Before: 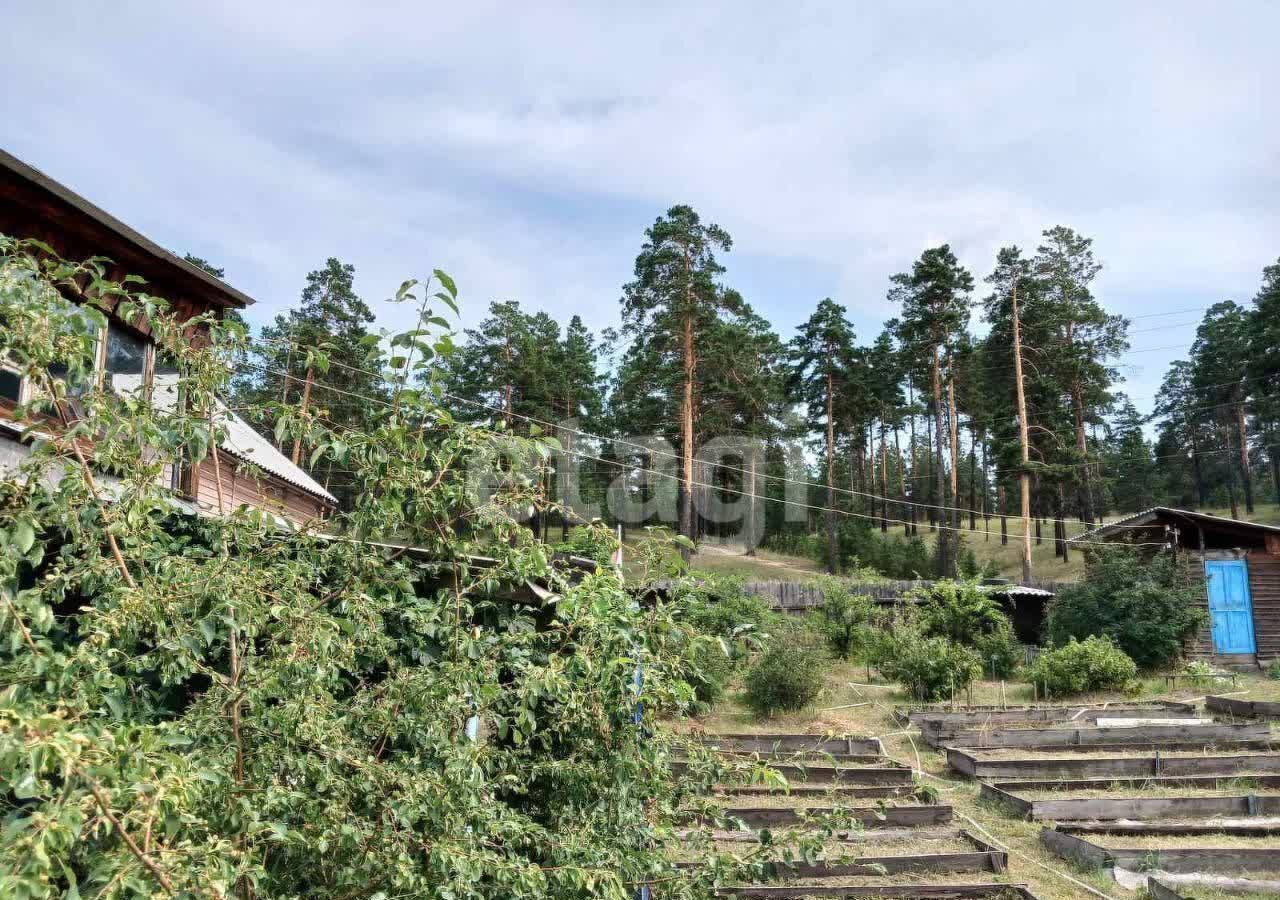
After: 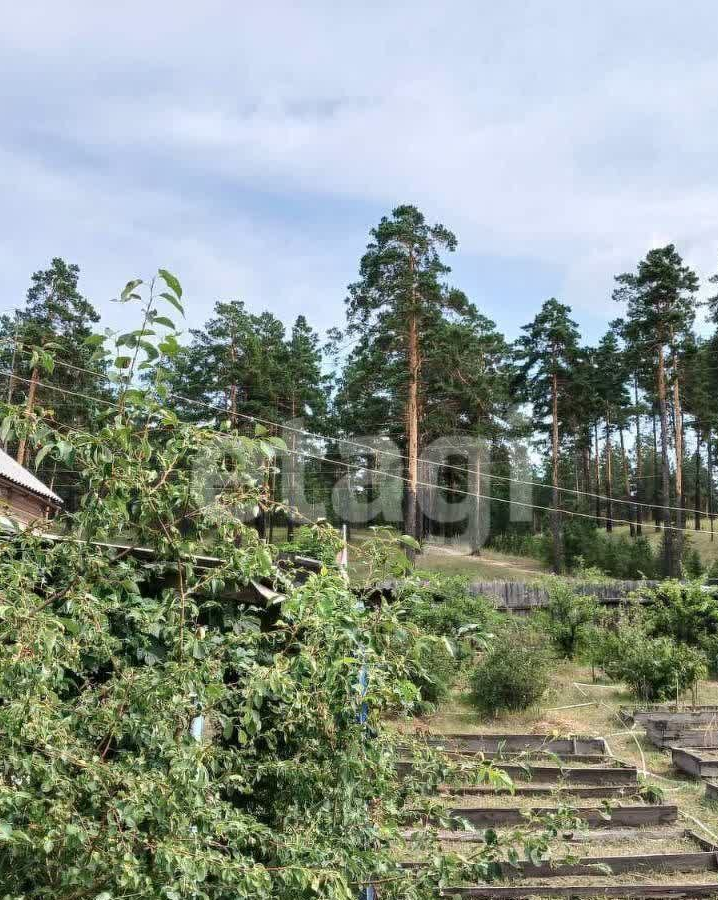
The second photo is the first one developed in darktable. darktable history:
crop: left 21.538%, right 22.367%
